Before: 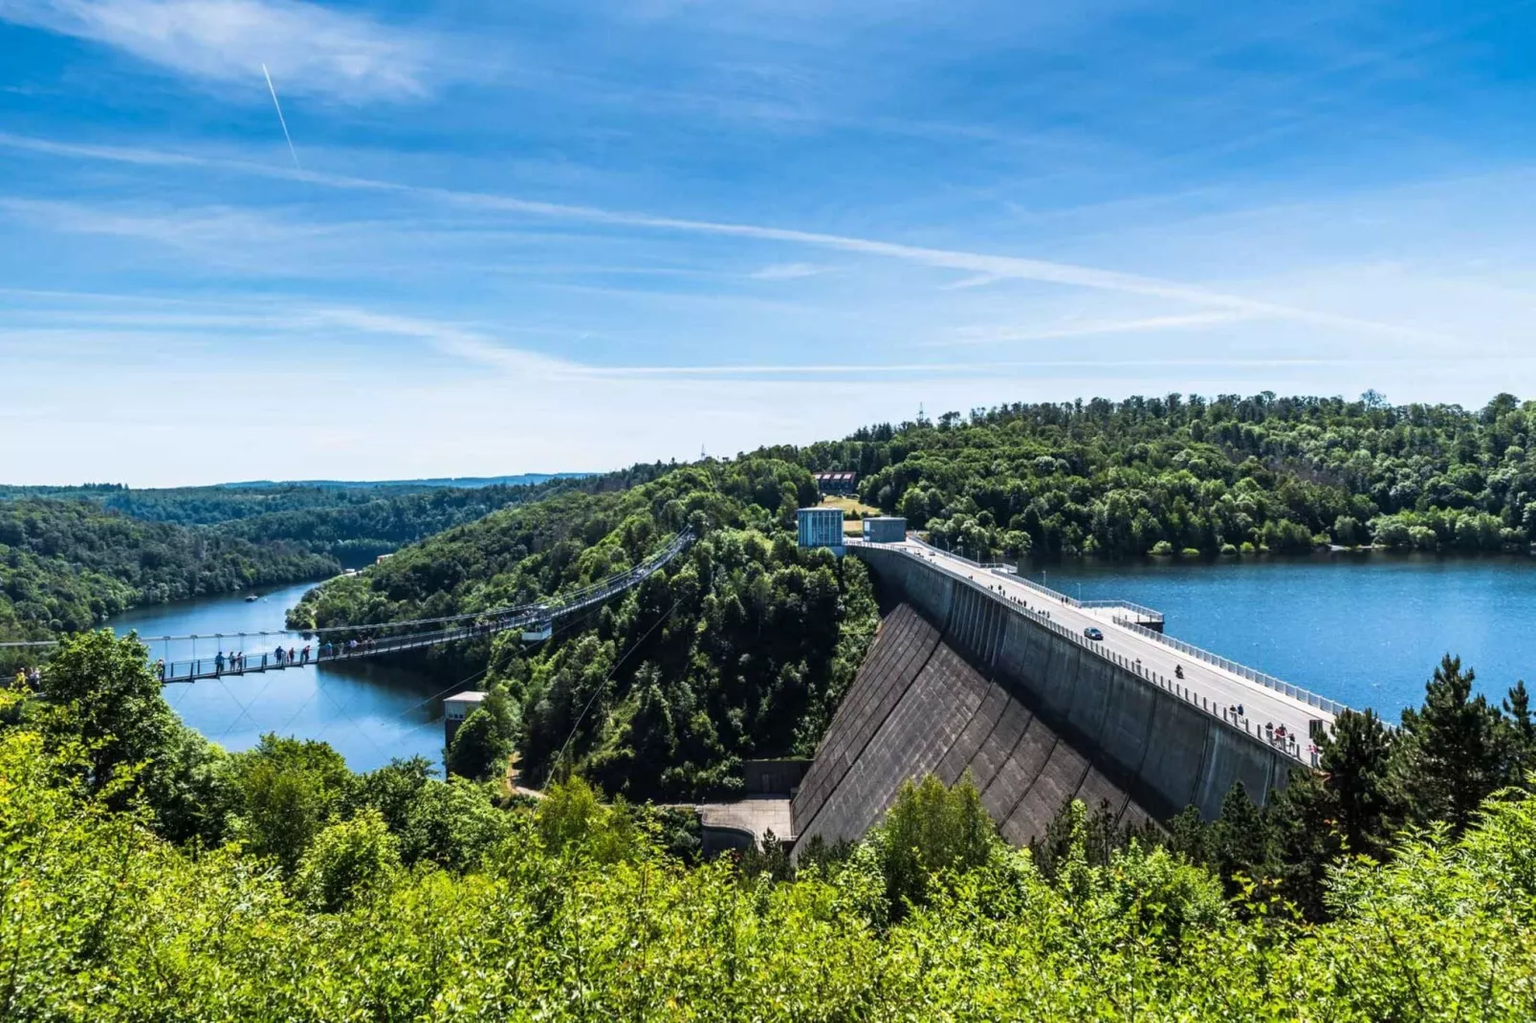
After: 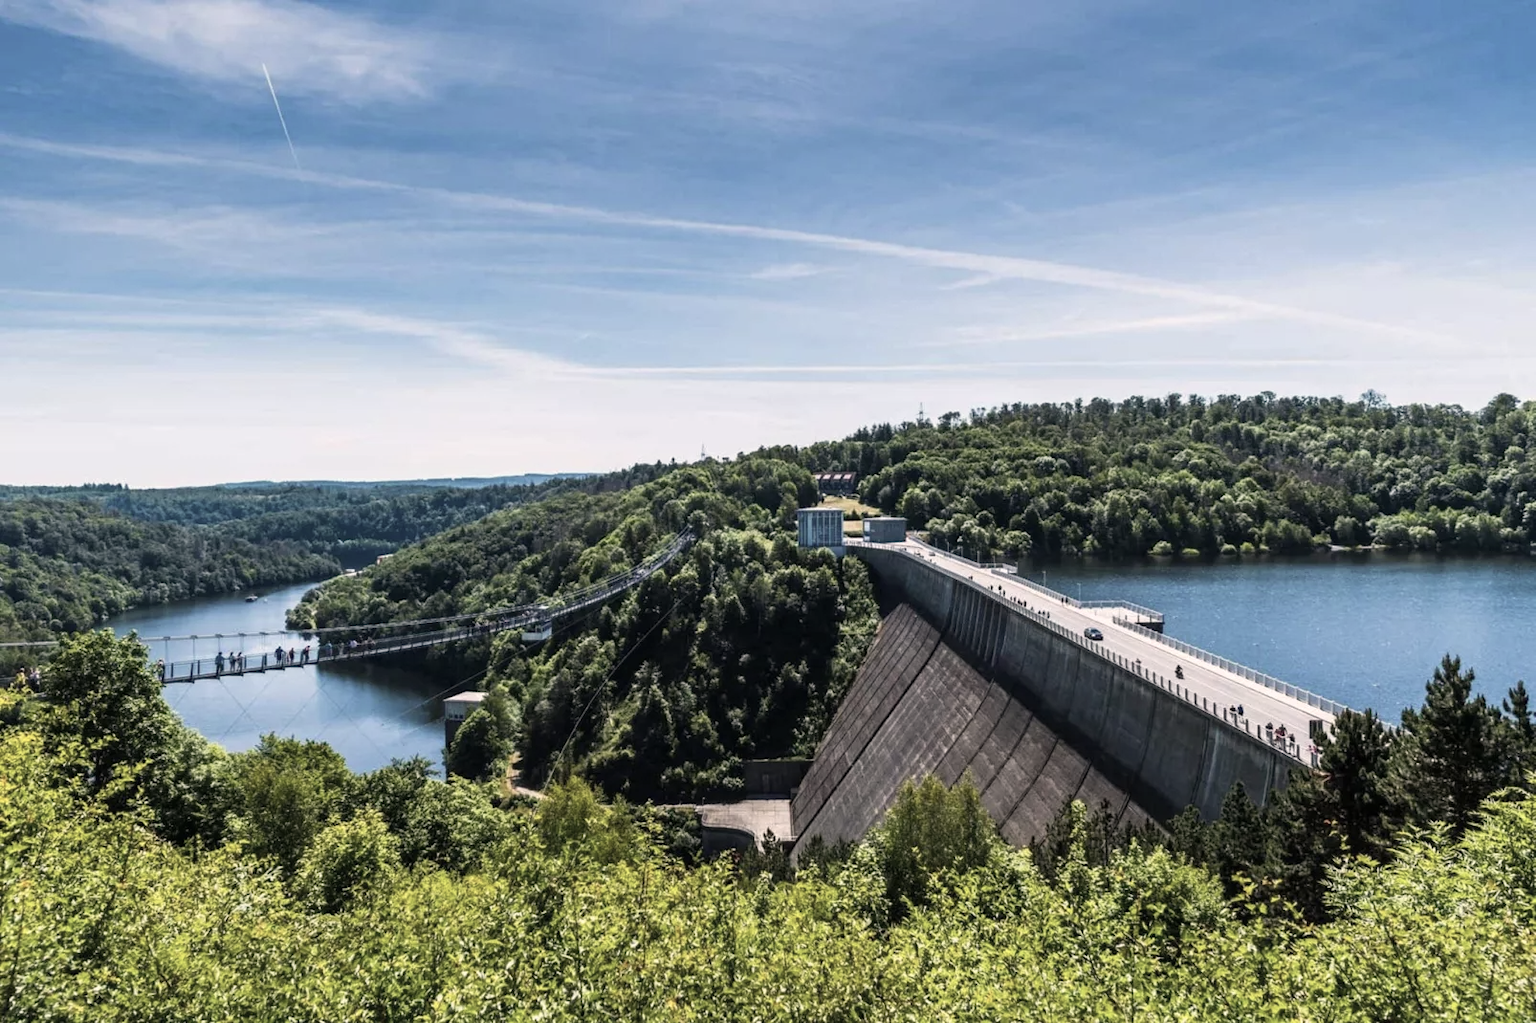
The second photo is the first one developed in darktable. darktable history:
color correction: highlights a* 5.58, highlights b* 5.2, saturation 0.661
